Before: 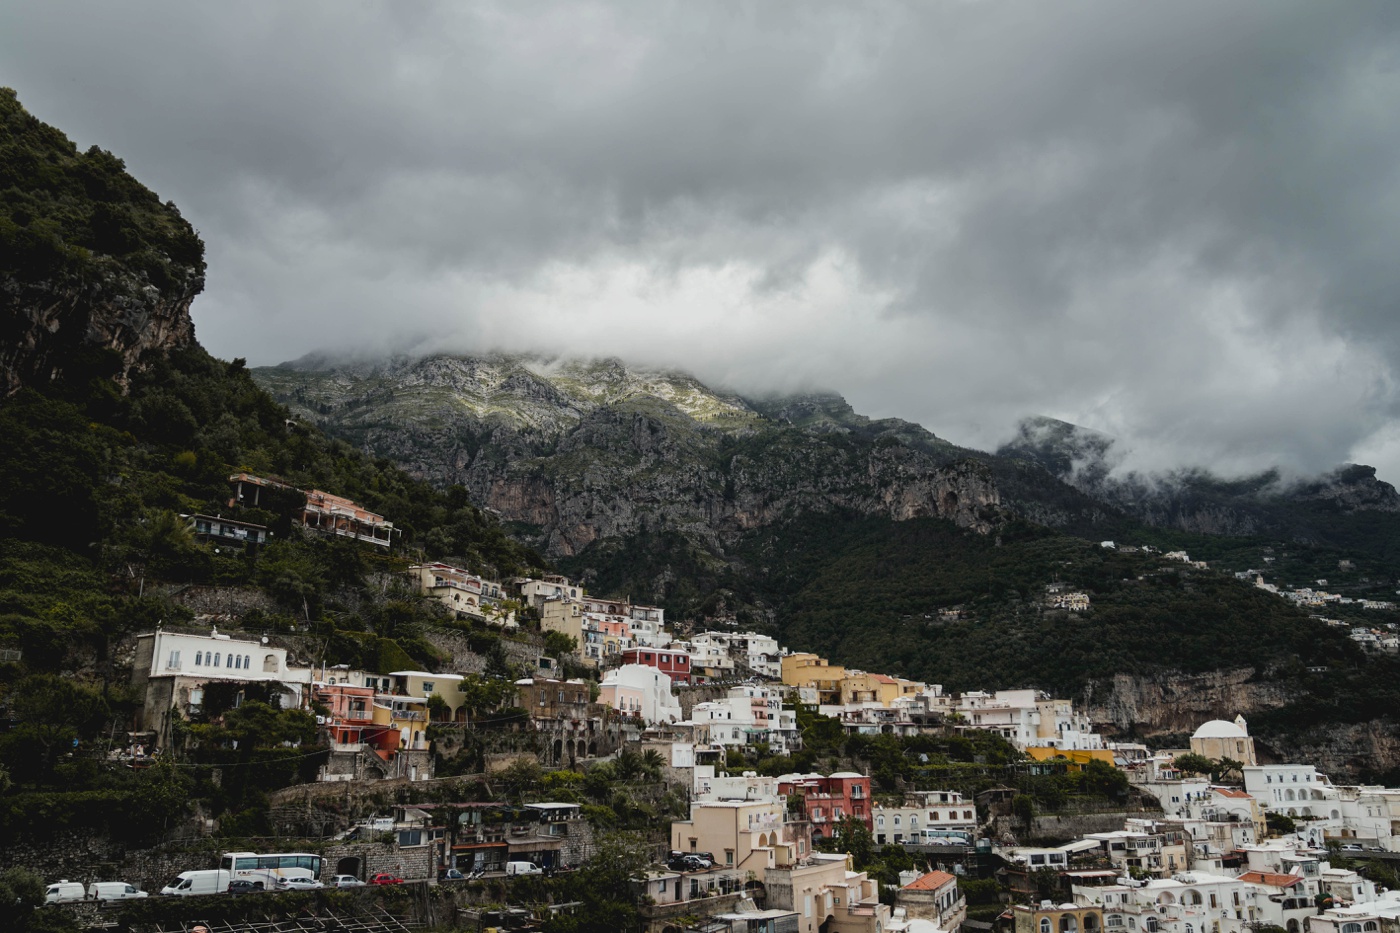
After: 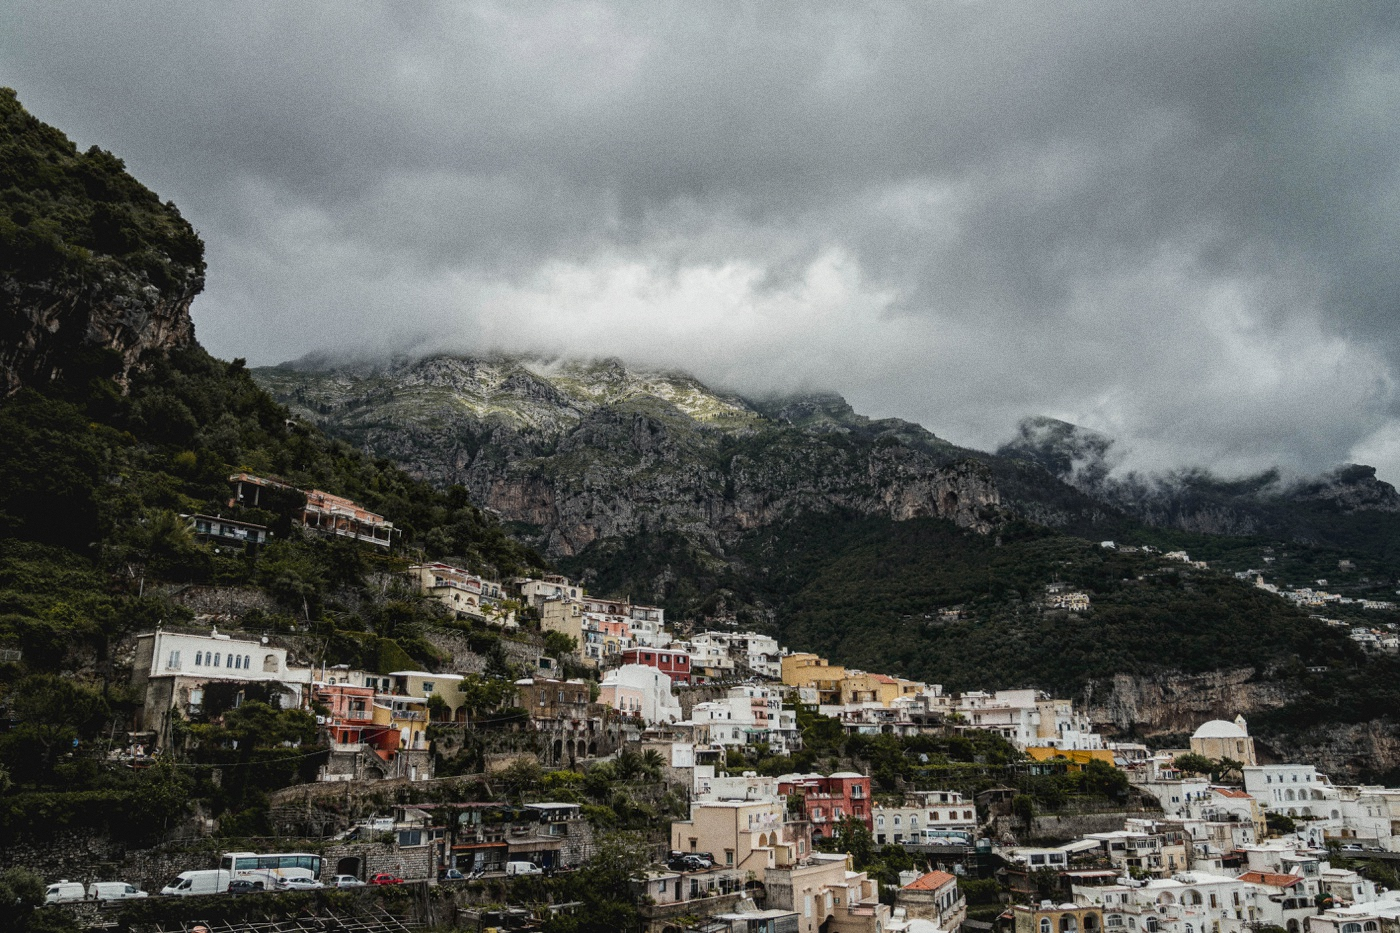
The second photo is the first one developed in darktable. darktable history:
local contrast: on, module defaults
grain: coarseness 0.47 ISO
